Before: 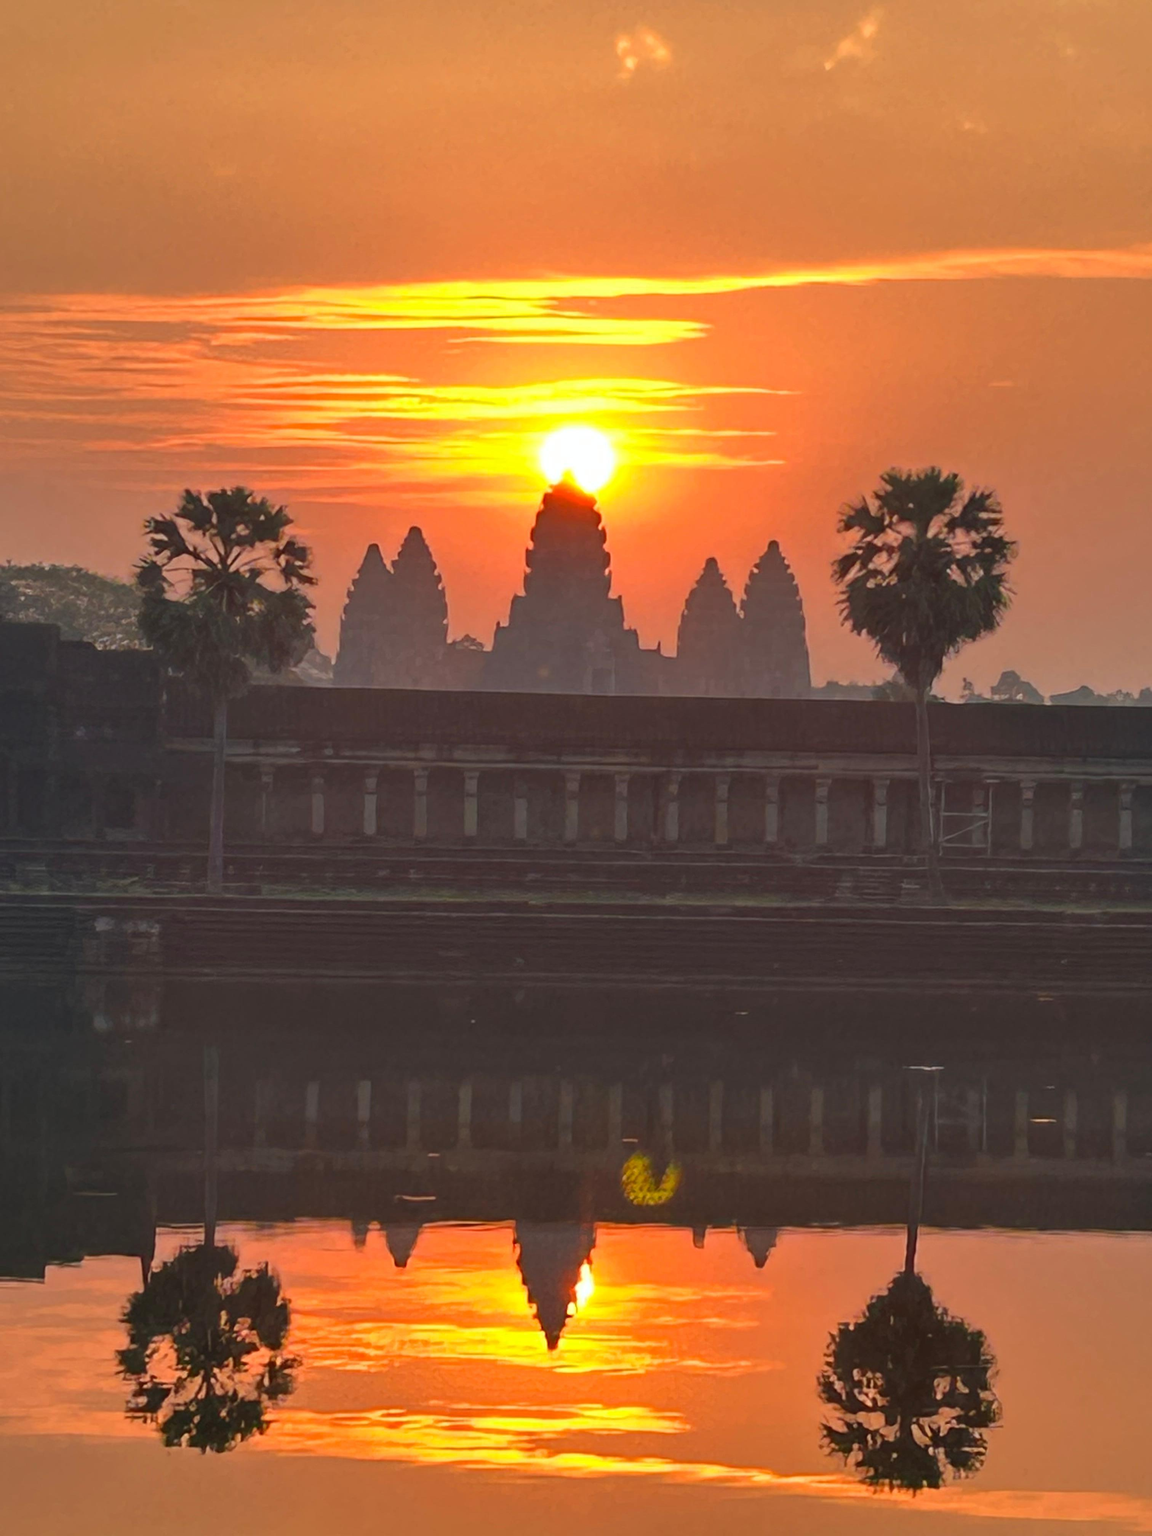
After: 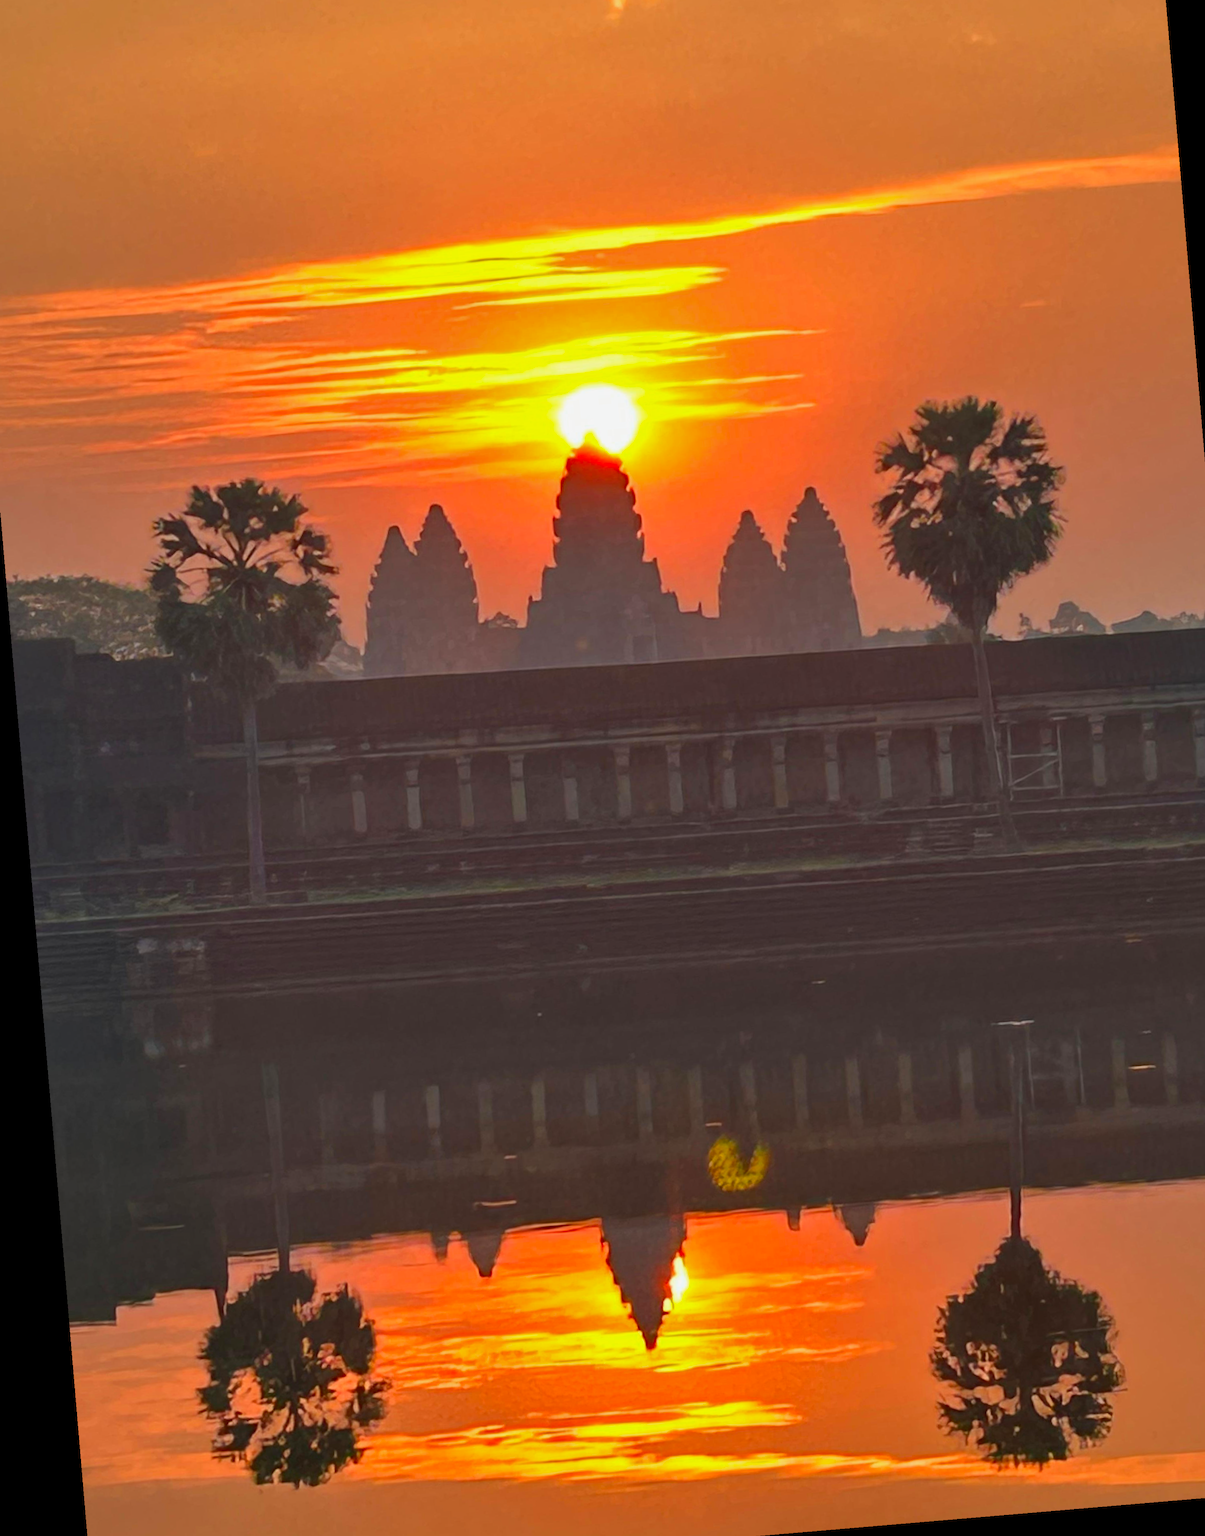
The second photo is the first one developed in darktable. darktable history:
crop: left 3.305%, top 6.436%, right 6.389%, bottom 3.258%
rotate and perspective: rotation -4.86°, automatic cropping off
contrast brightness saturation: contrast 0.04, saturation 0.16
shadows and highlights: shadows 25, white point adjustment -3, highlights -30
